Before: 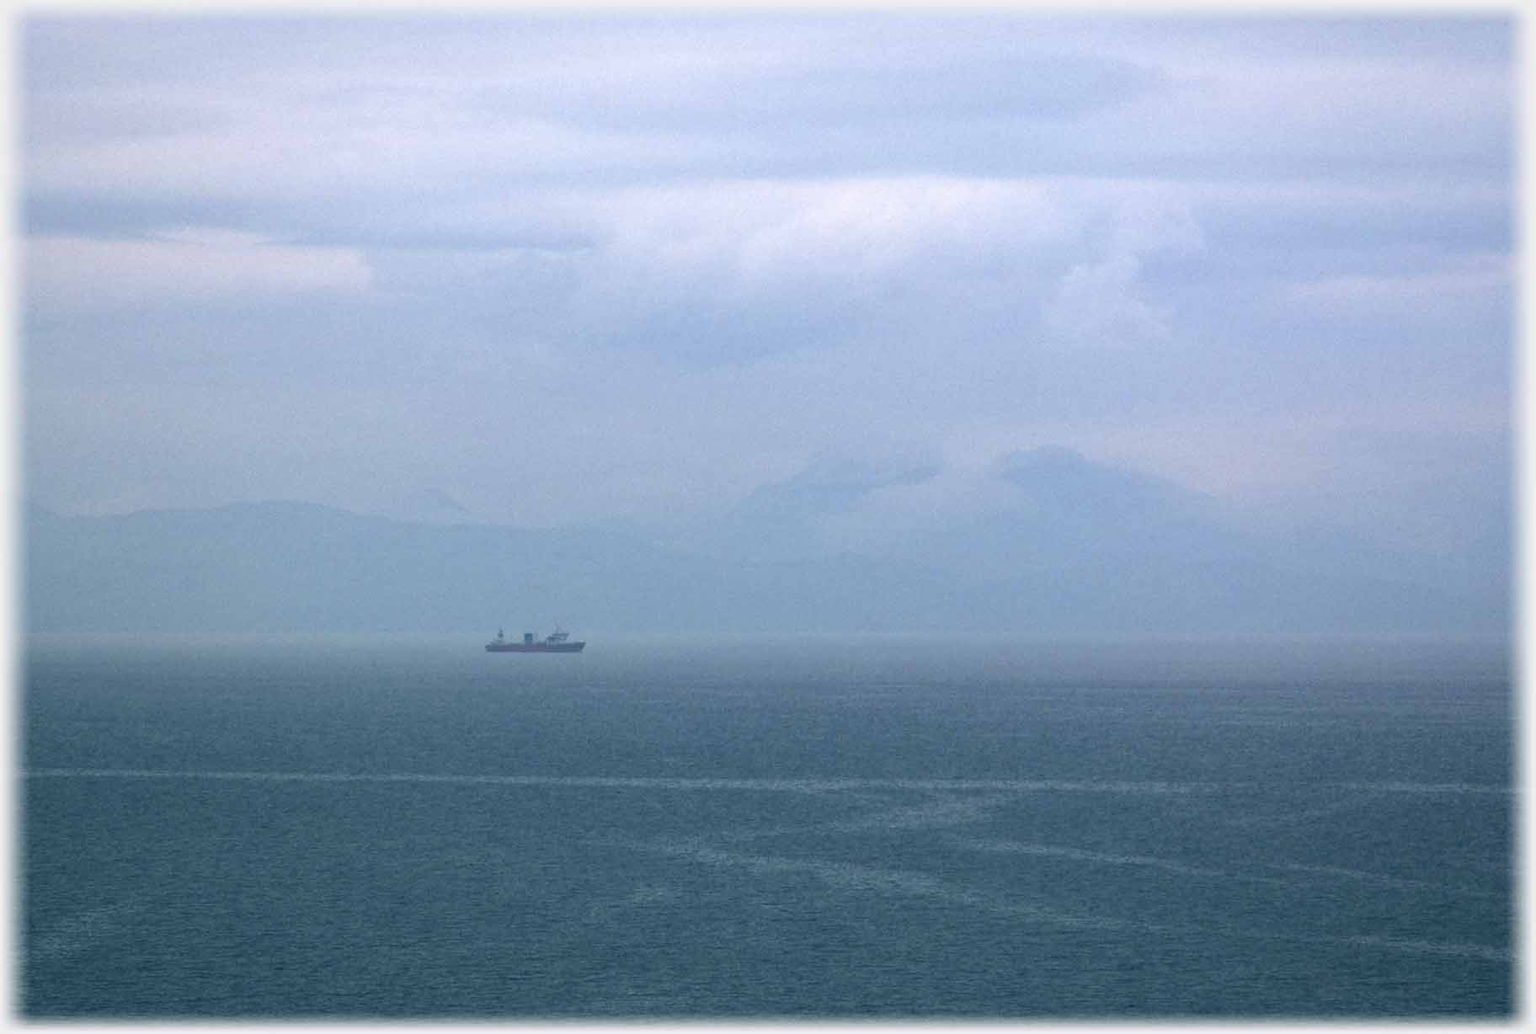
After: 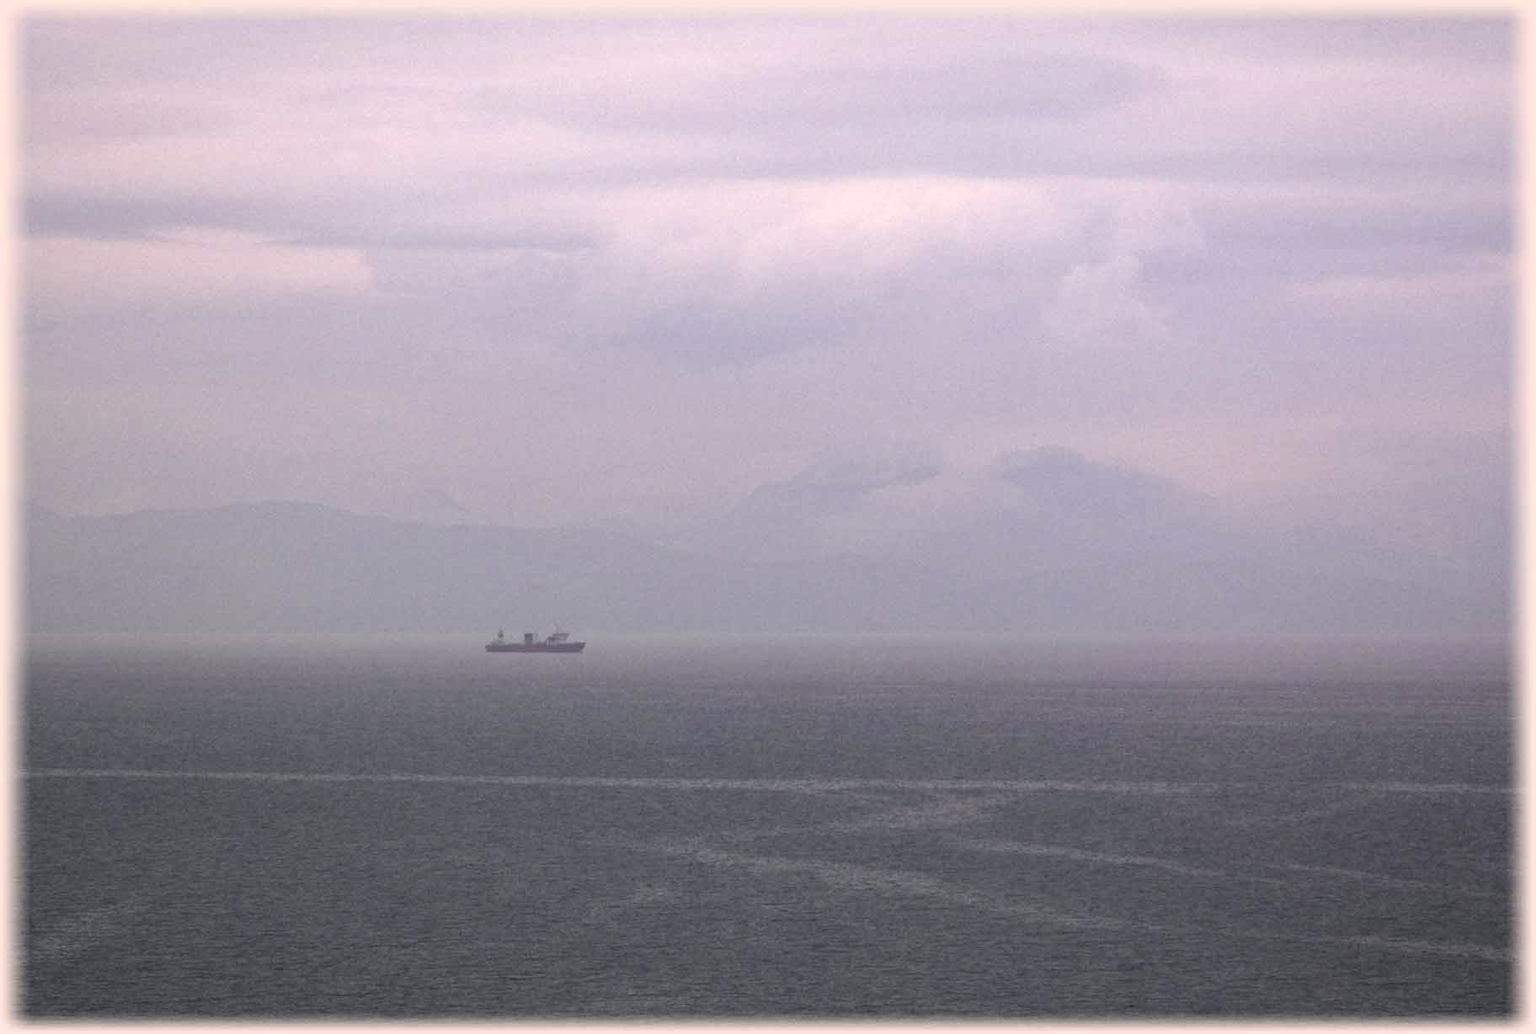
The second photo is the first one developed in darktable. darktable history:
color correction: highlights a* 10.19, highlights b* 9.67, shadows a* 8.12, shadows b* 8.49, saturation 0.823
